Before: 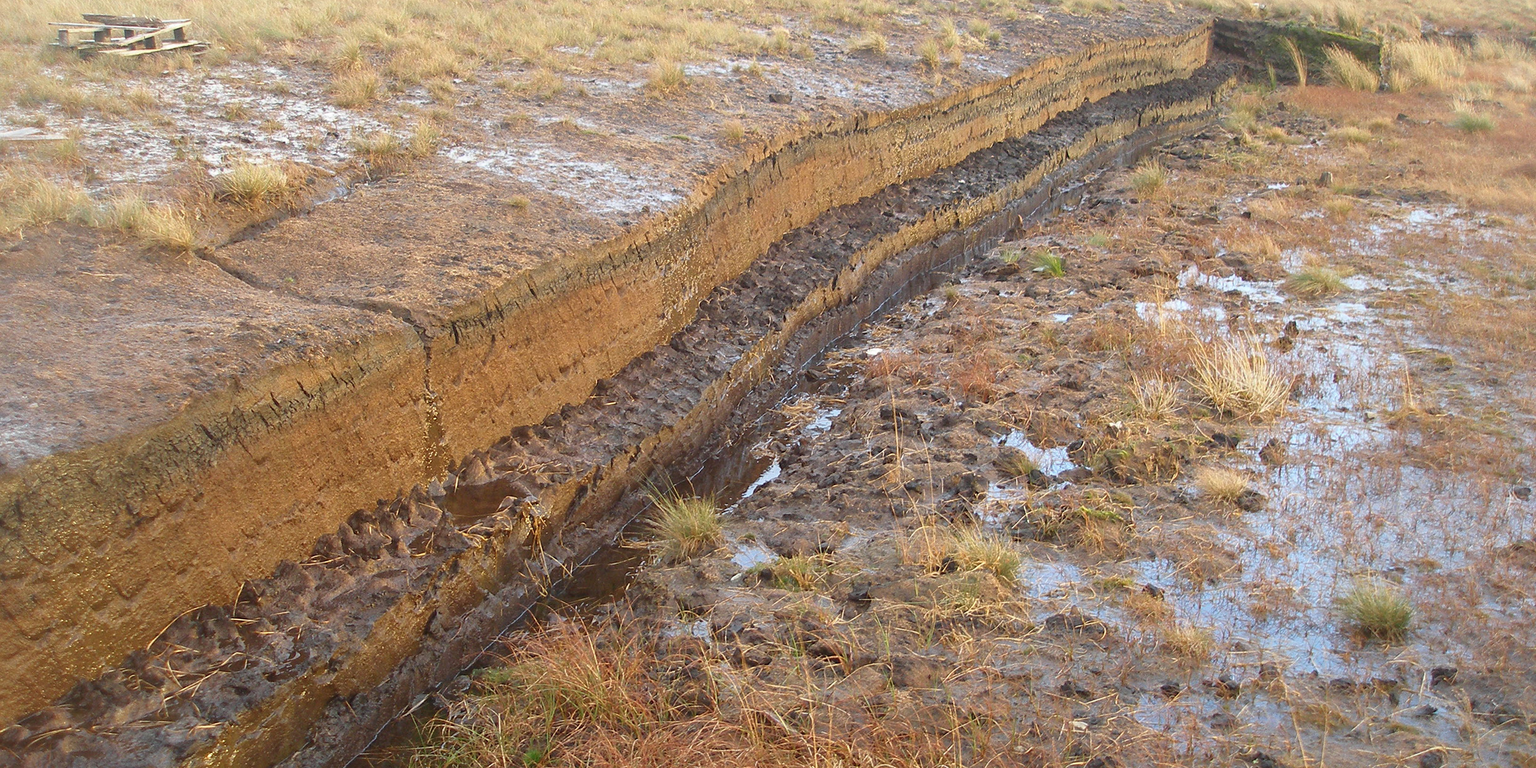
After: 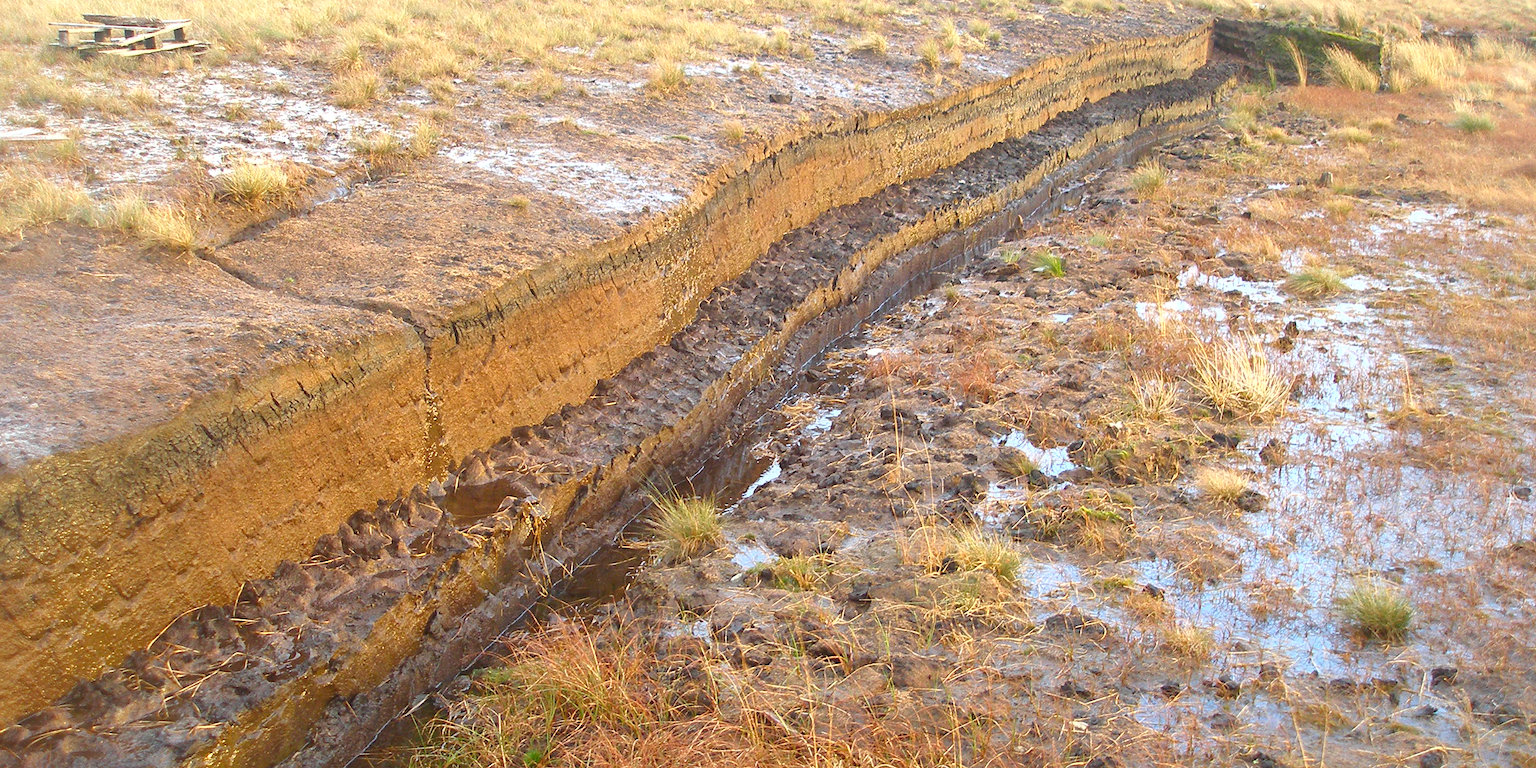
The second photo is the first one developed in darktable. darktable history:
shadows and highlights: shadows 37.23, highlights -28.02, soften with gaussian
exposure: black level correction 0.001, exposure 0.499 EV, compensate highlight preservation false
color balance rgb: perceptual saturation grading › global saturation 1.335%, perceptual saturation grading › highlights -1.859%, perceptual saturation grading › mid-tones 4.681%, perceptual saturation grading › shadows 7.442%, global vibrance 25.249%
